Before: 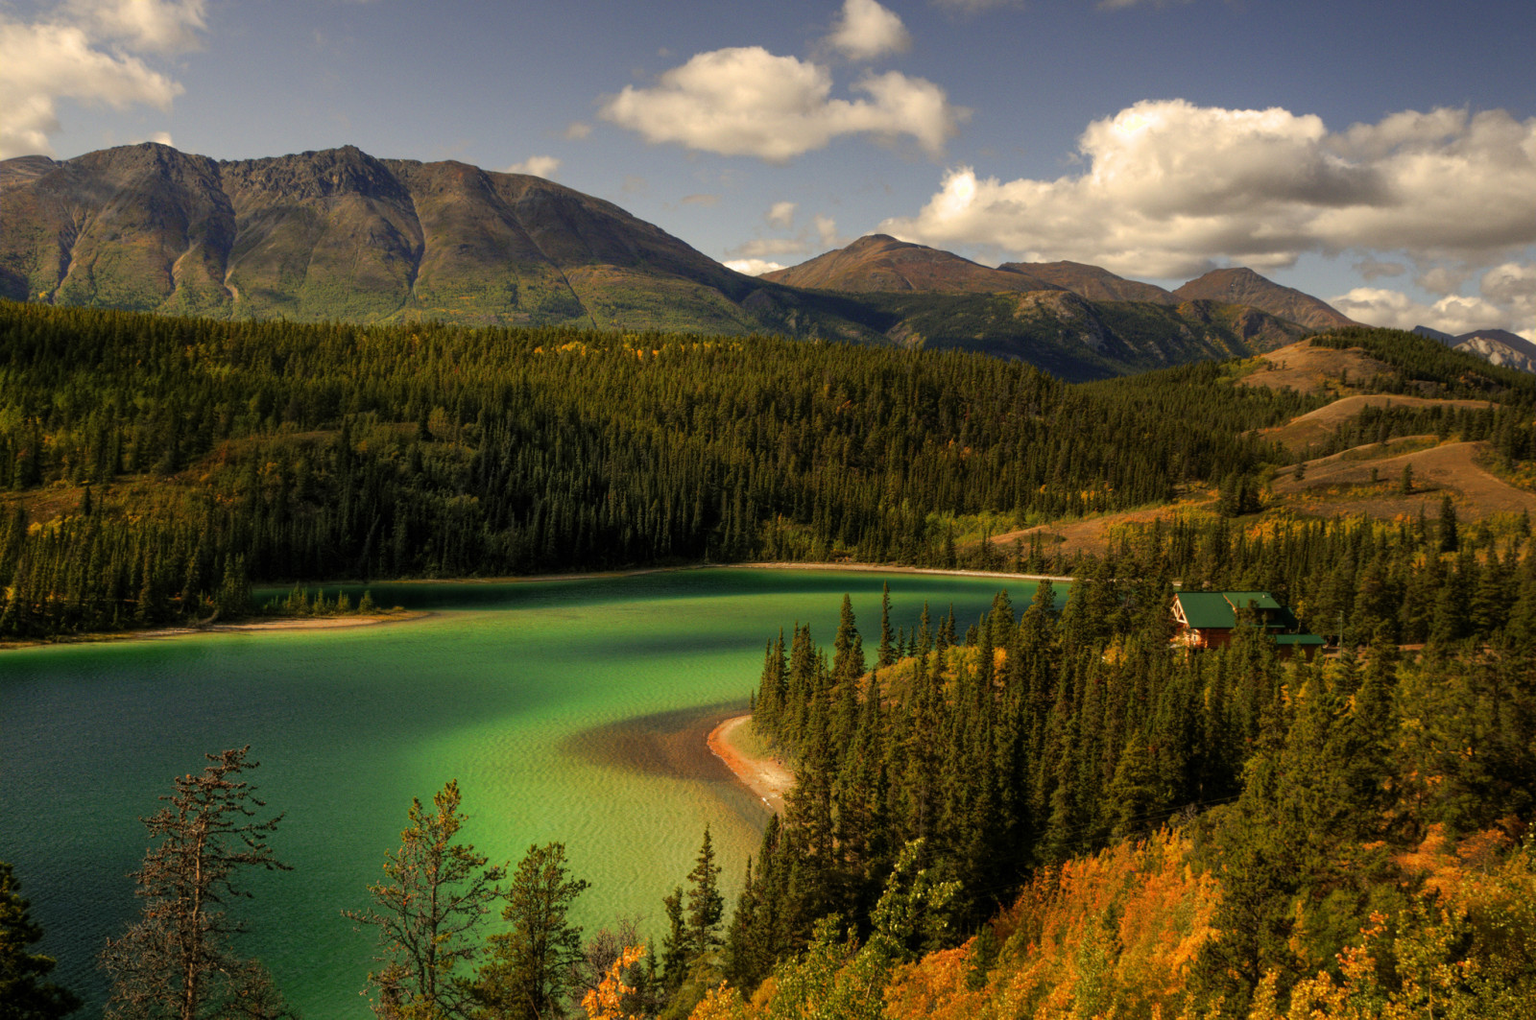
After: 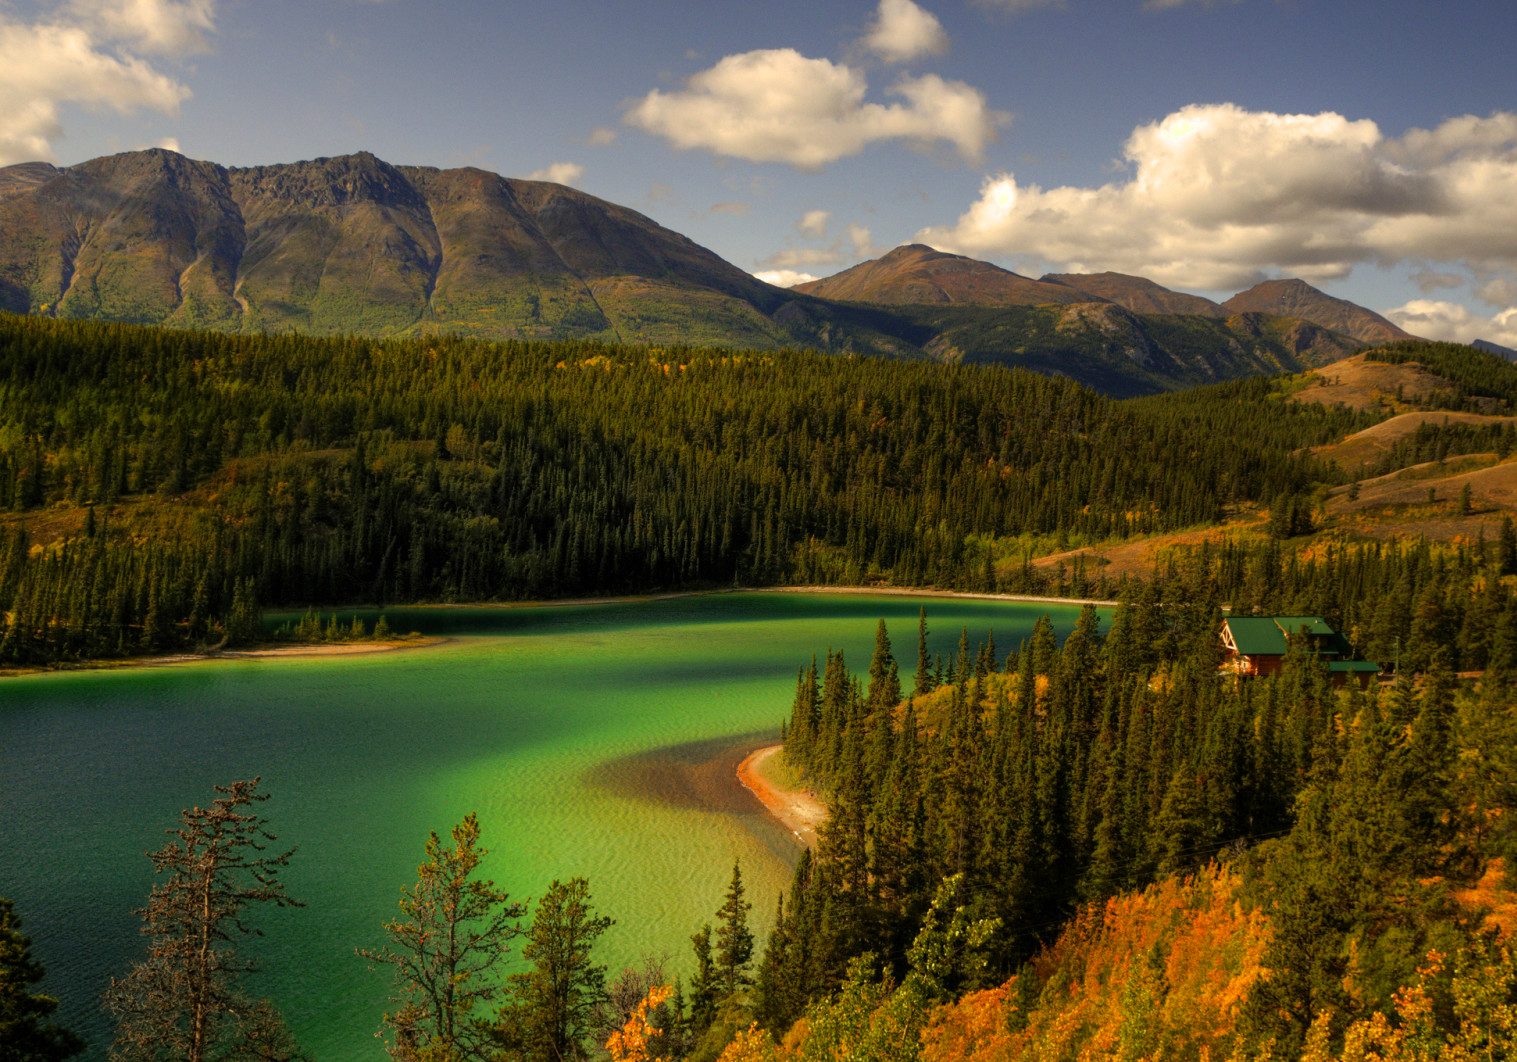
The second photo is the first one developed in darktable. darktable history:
tone equalizer: on, module defaults
color correction: highlights b* -0.048, saturation 1.13
crop and rotate: left 0%, right 5.146%
